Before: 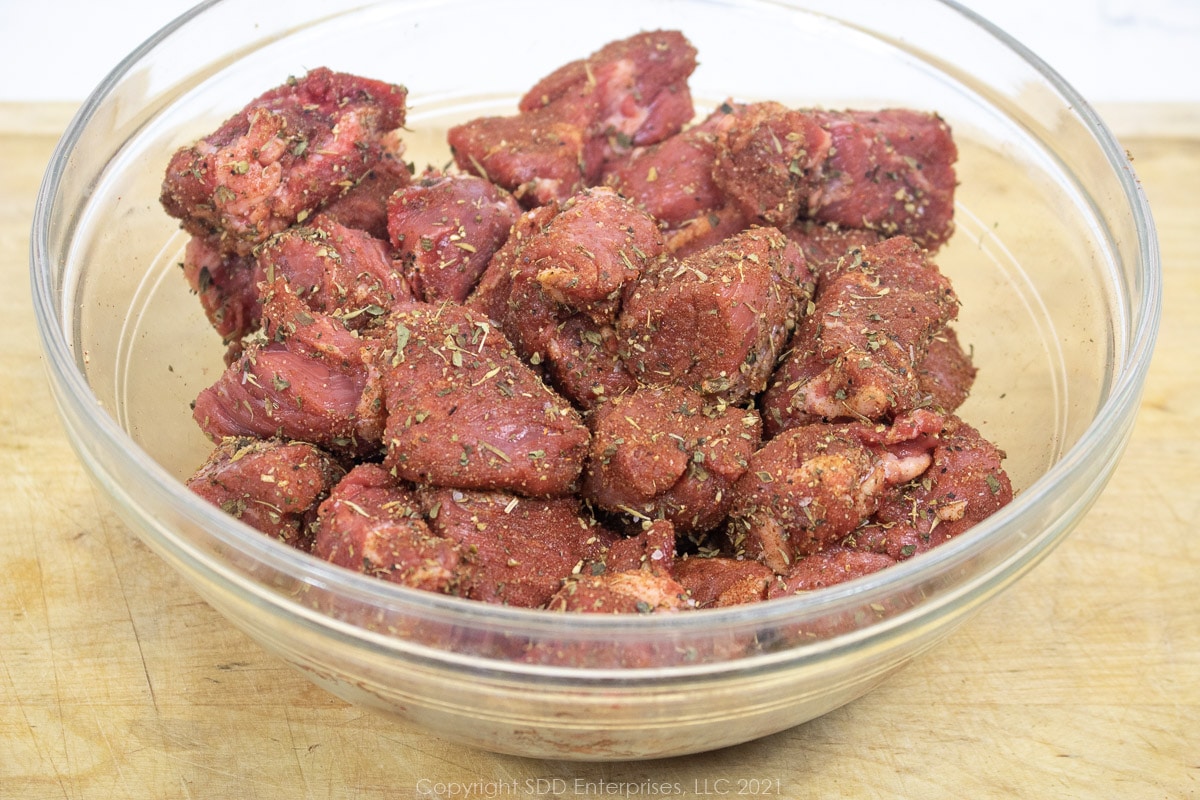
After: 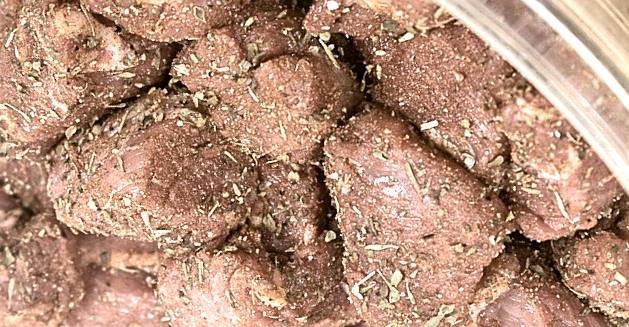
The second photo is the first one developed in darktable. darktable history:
sharpen: on, module defaults
crop and rotate: angle 147.64°, left 9.158%, top 15.619%, right 4.466%, bottom 16.97%
exposure: black level correction 0, exposure 0.693 EV, compensate highlight preservation false
color zones: curves: ch0 [(0, 0.613) (0.01, 0.613) (0.245, 0.448) (0.498, 0.529) (0.642, 0.665) (0.879, 0.777) (0.99, 0.613)]; ch1 [(0, 0.035) (0.121, 0.189) (0.259, 0.197) (0.415, 0.061) (0.589, 0.022) (0.732, 0.022) (0.857, 0.026) (0.991, 0.053)]
local contrast: mode bilateral grid, contrast 21, coarseness 51, detail 141%, midtone range 0.2
color correction: highlights a* 8.36, highlights b* 15.3, shadows a* -0.362, shadows b* 26.96
tone curve: curves: ch0 [(0, 0) (0.584, 0.595) (1, 1)], preserve colors none
